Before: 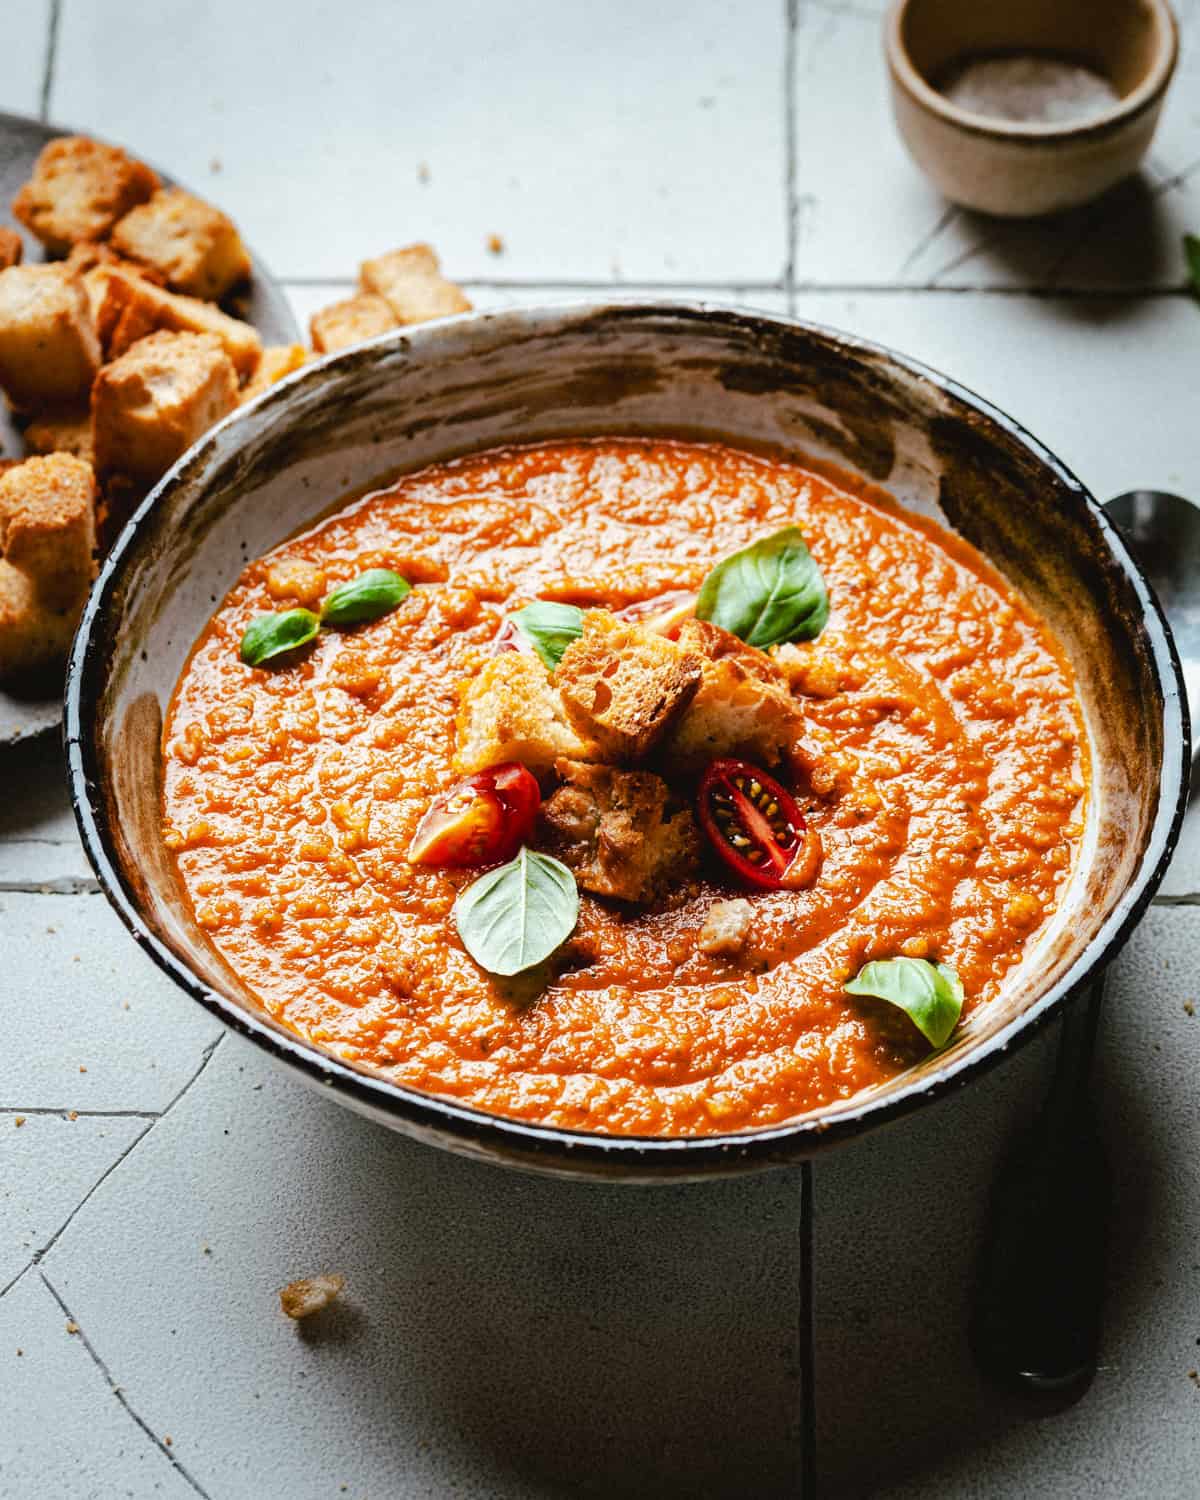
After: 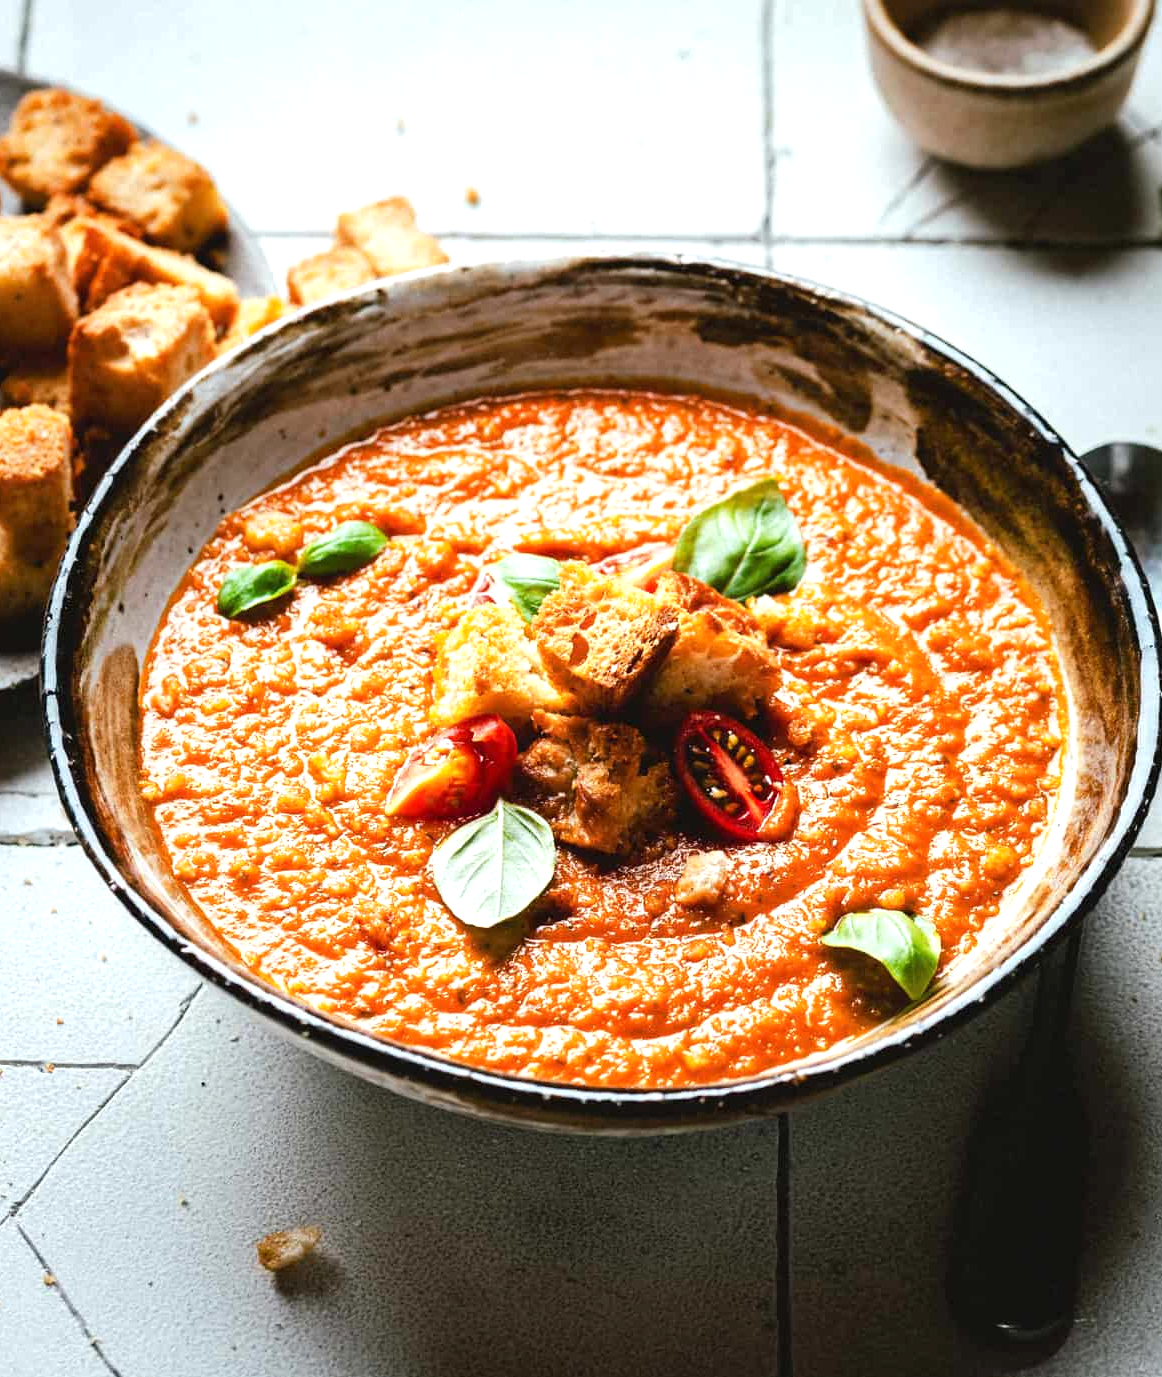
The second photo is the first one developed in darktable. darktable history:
crop: left 1.964%, top 3.251%, right 1.122%, bottom 4.933%
shadows and highlights: radius 331.84, shadows 53.55, highlights -100, compress 94.63%, highlights color adjustment 73.23%, soften with gaussian
exposure: black level correction 0, exposure 0.5 EV, compensate highlight preservation false
